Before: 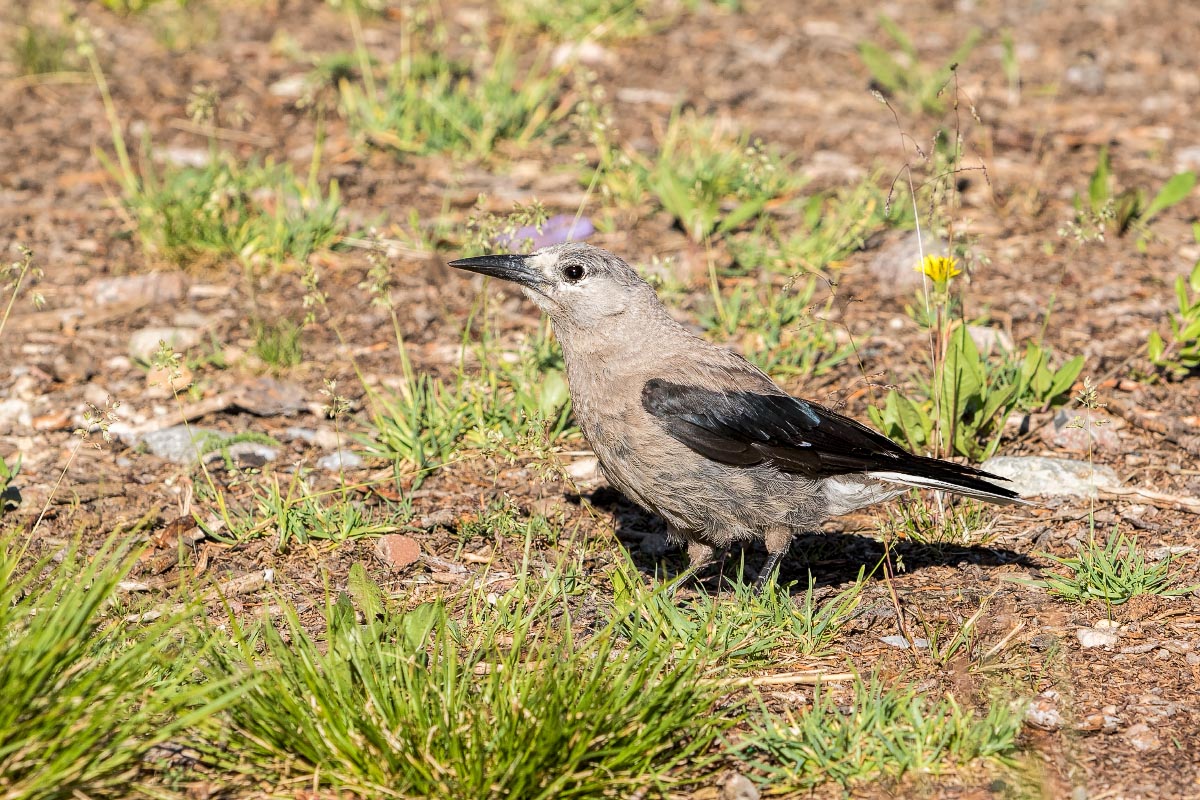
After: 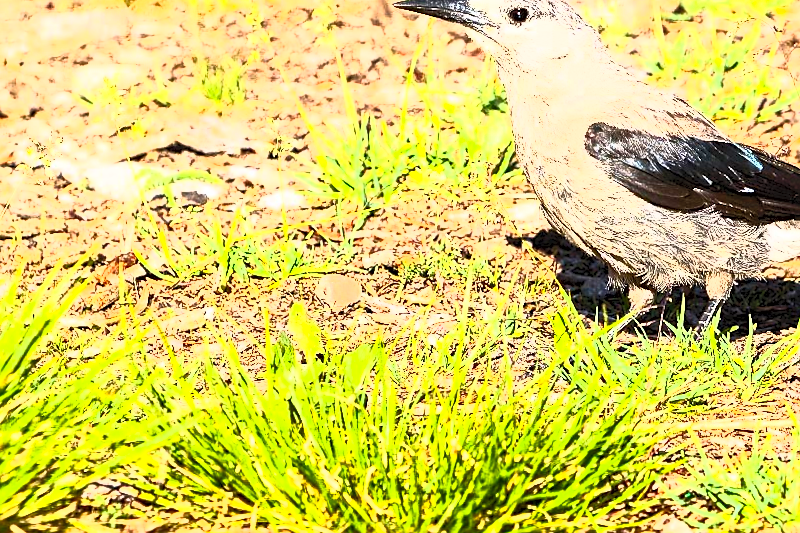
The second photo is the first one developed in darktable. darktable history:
contrast brightness saturation: contrast 1, brightness 1, saturation 1
shadows and highlights: shadows -30, highlights 30
sharpen: on, module defaults
crop and rotate: angle -0.82°, left 3.85%, top 31.828%, right 27.992%
